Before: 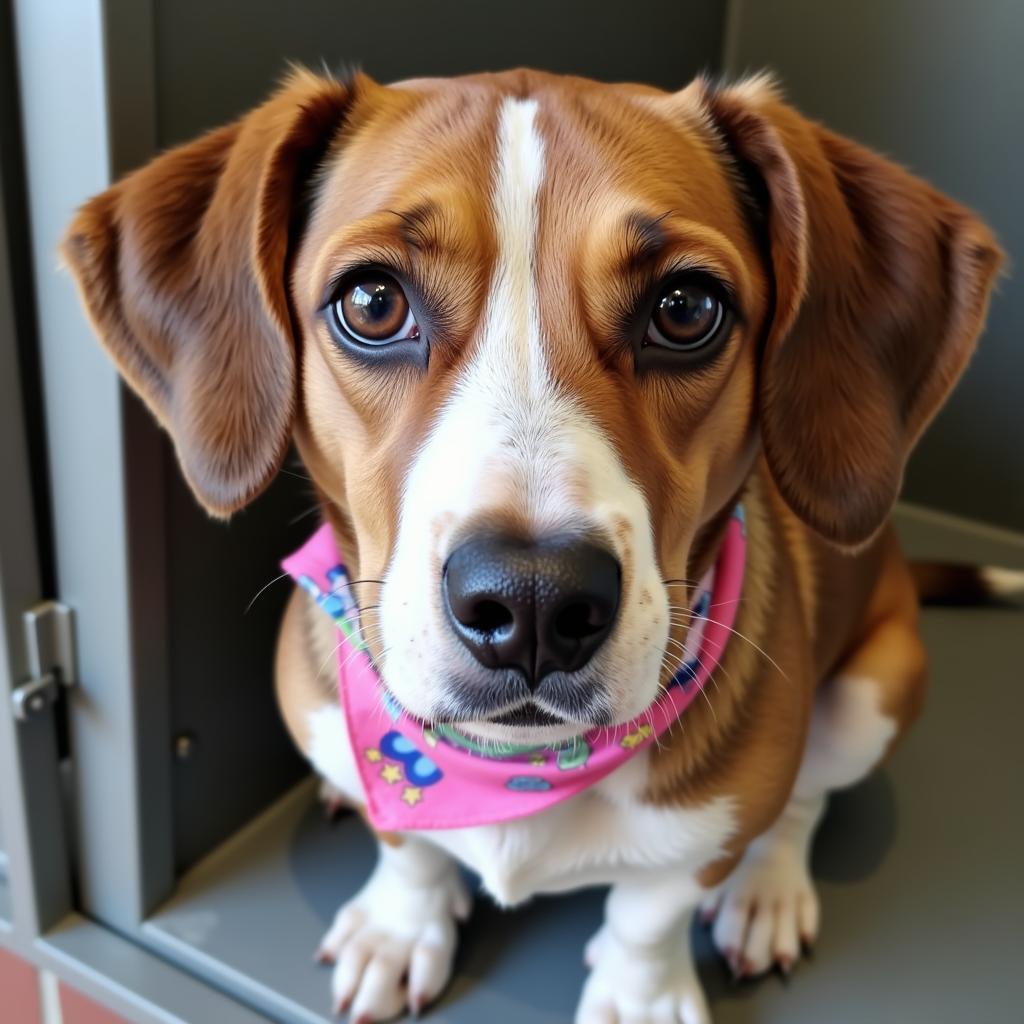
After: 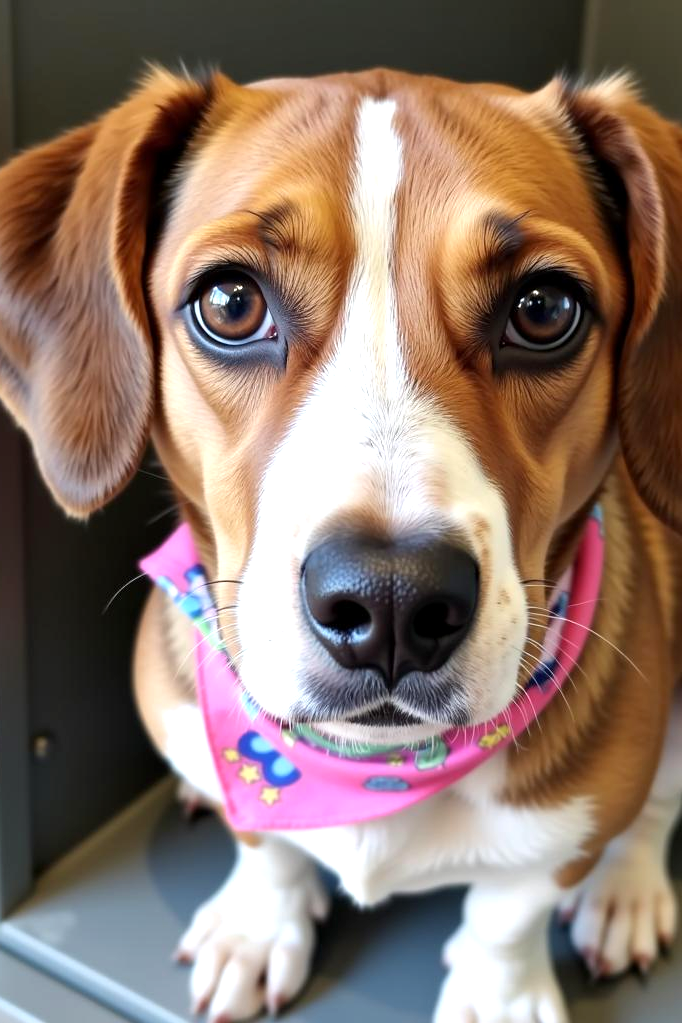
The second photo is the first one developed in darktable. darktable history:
exposure: black level correction 0.001, exposure 0.499 EV, compensate highlight preservation false
color correction: highlights b* 0.009, saturation 0.981
crop and rotate: left 13.89%, right 19.458%
